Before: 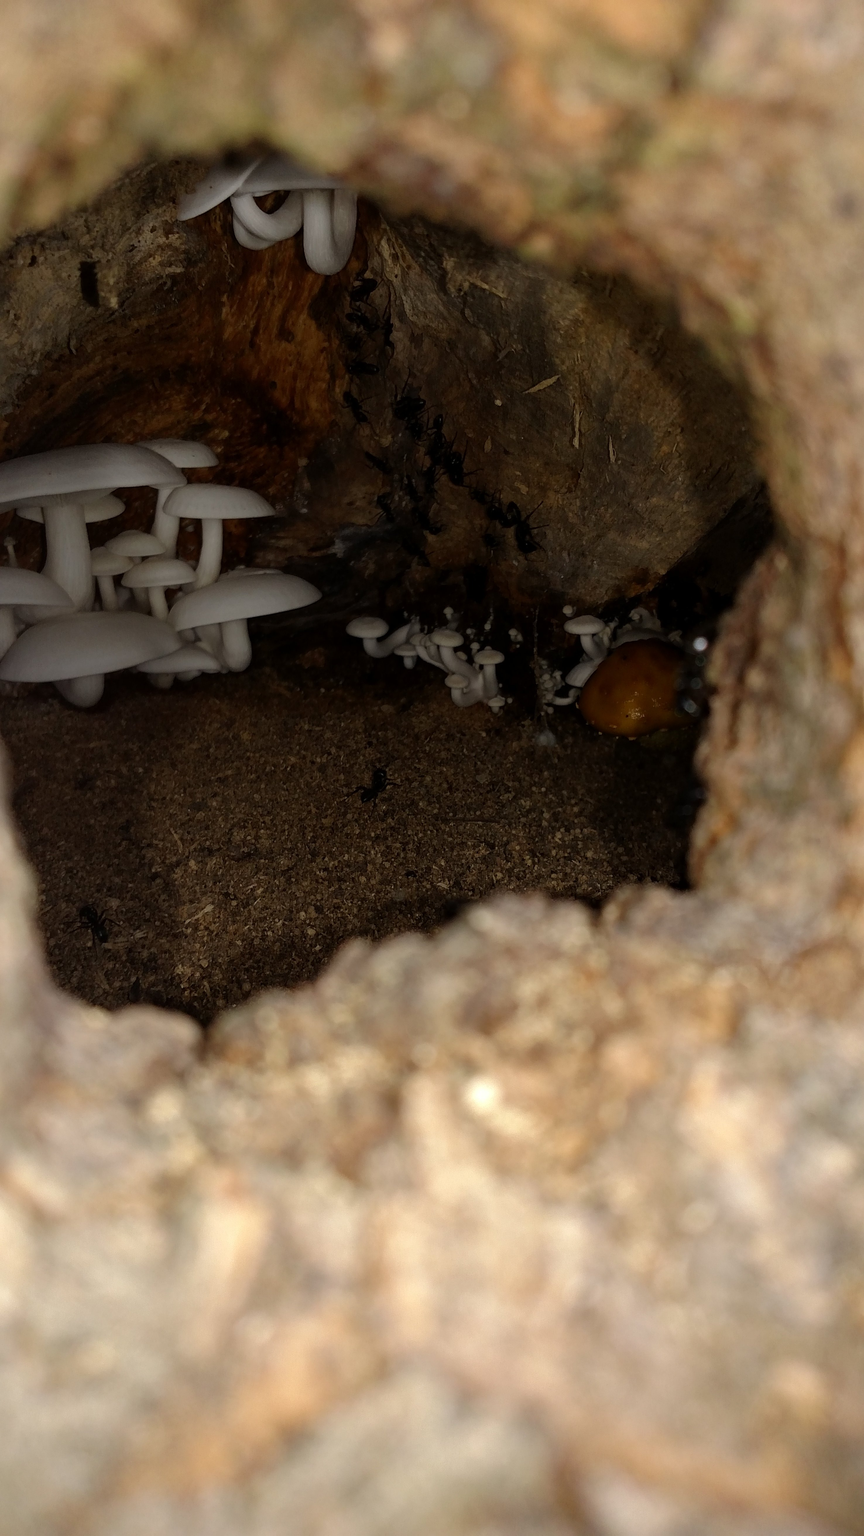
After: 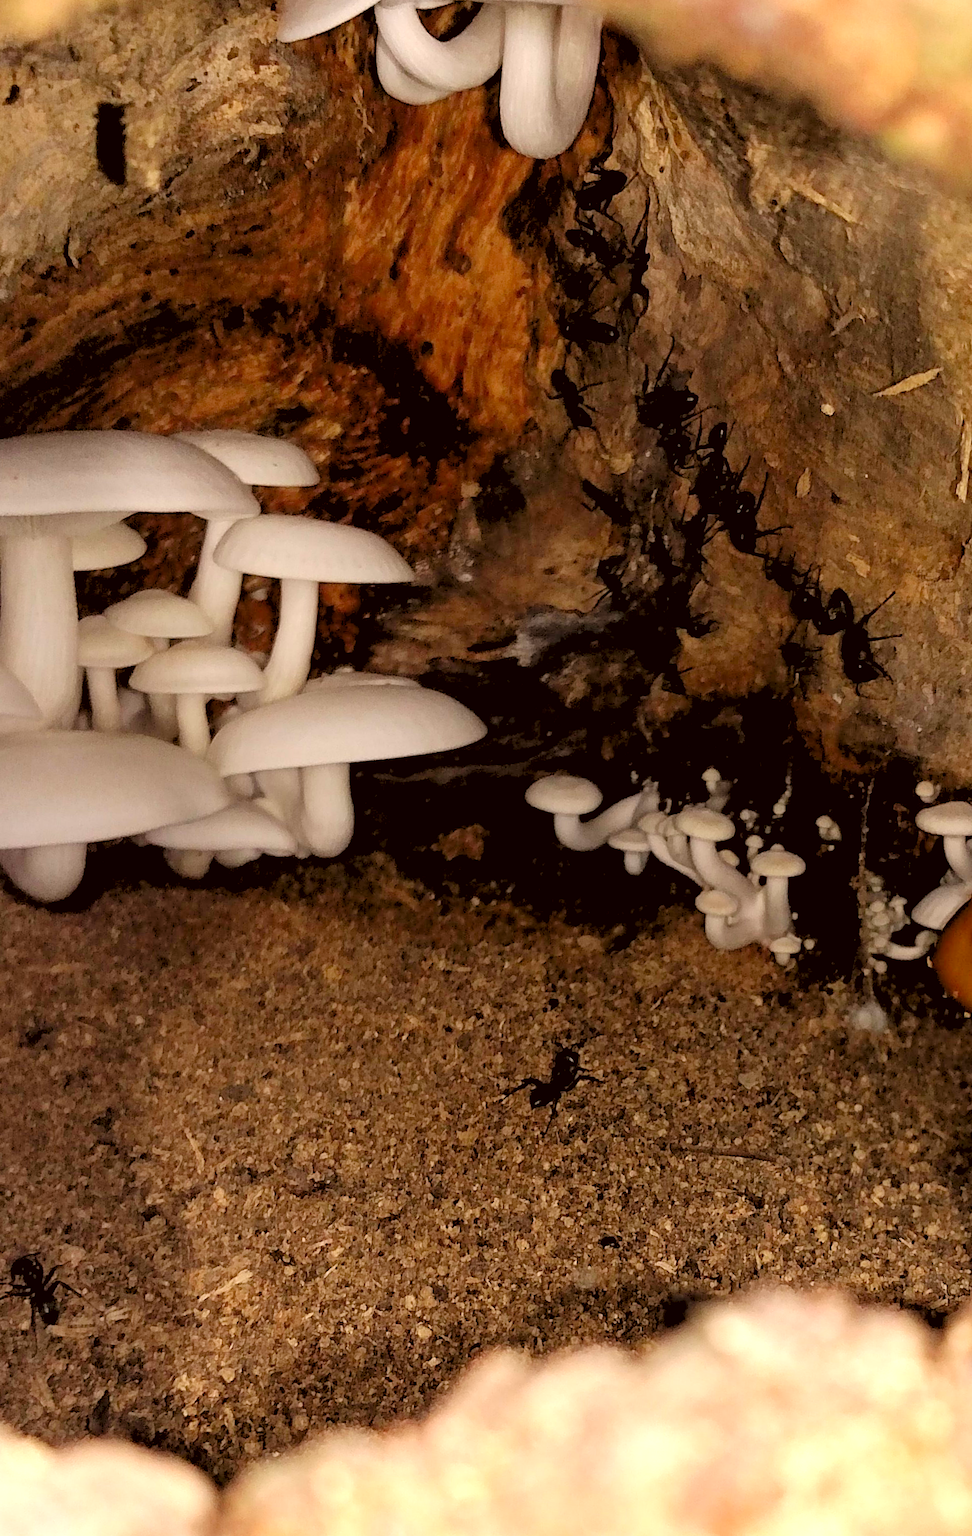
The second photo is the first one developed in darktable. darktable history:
exposure: black level correction 0, exposure 1.463 EV, compensate exposure bias true, compensate highlight preservation false
levels: levels [0.072, 0.414, 0.976]
crop and rotate: angle -4.19°, left 1.996%, top 6.898%, right 27.296%, bottom 30.3%
color correction: highlights a* 6.61, highlights b* 7.85, shadows a* 6.08, shadows b* 6.95, saturation 0.9
